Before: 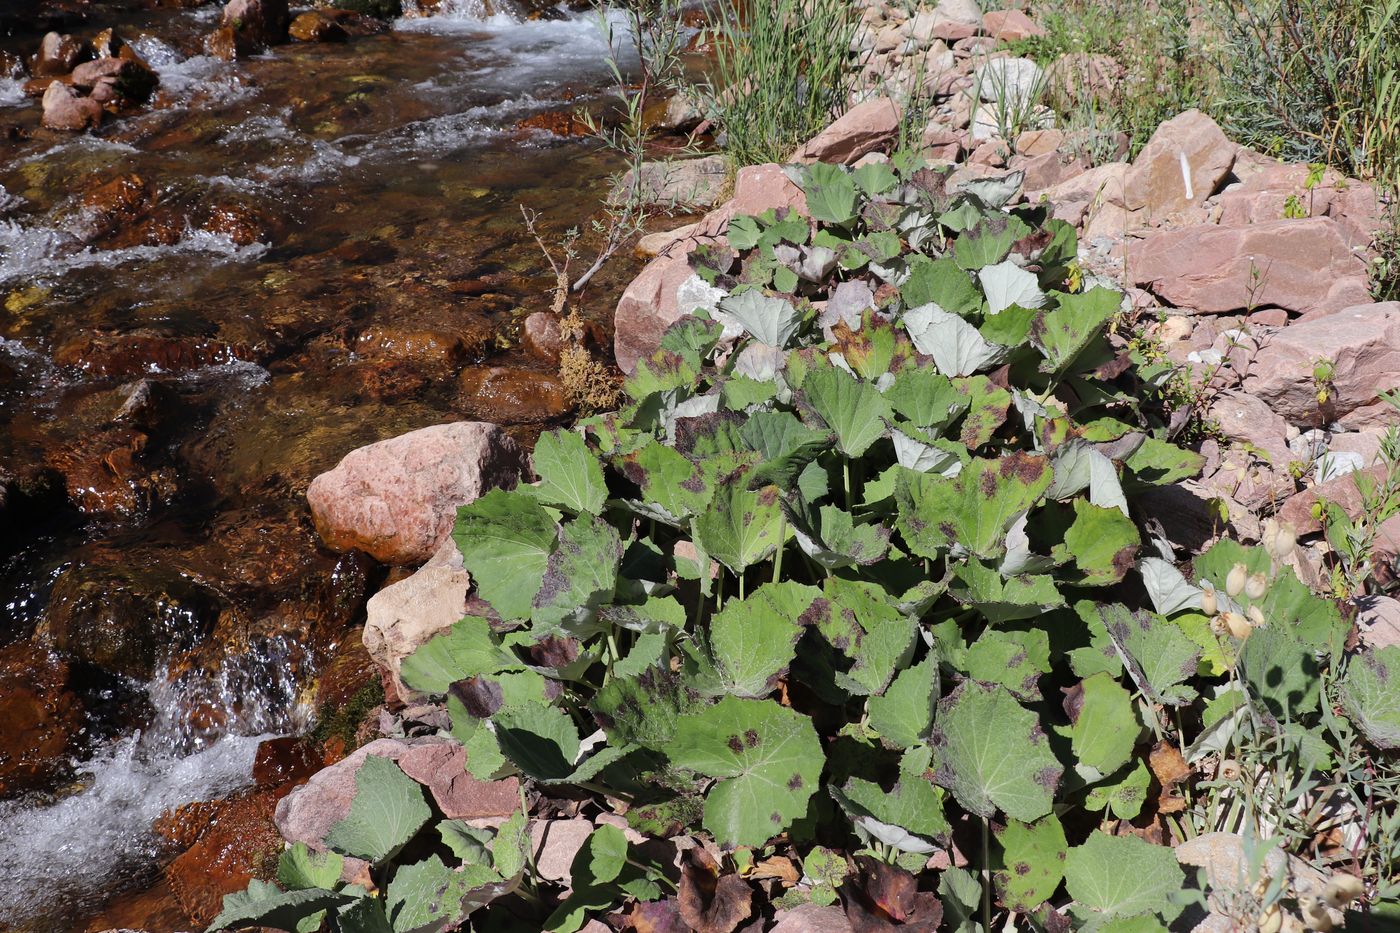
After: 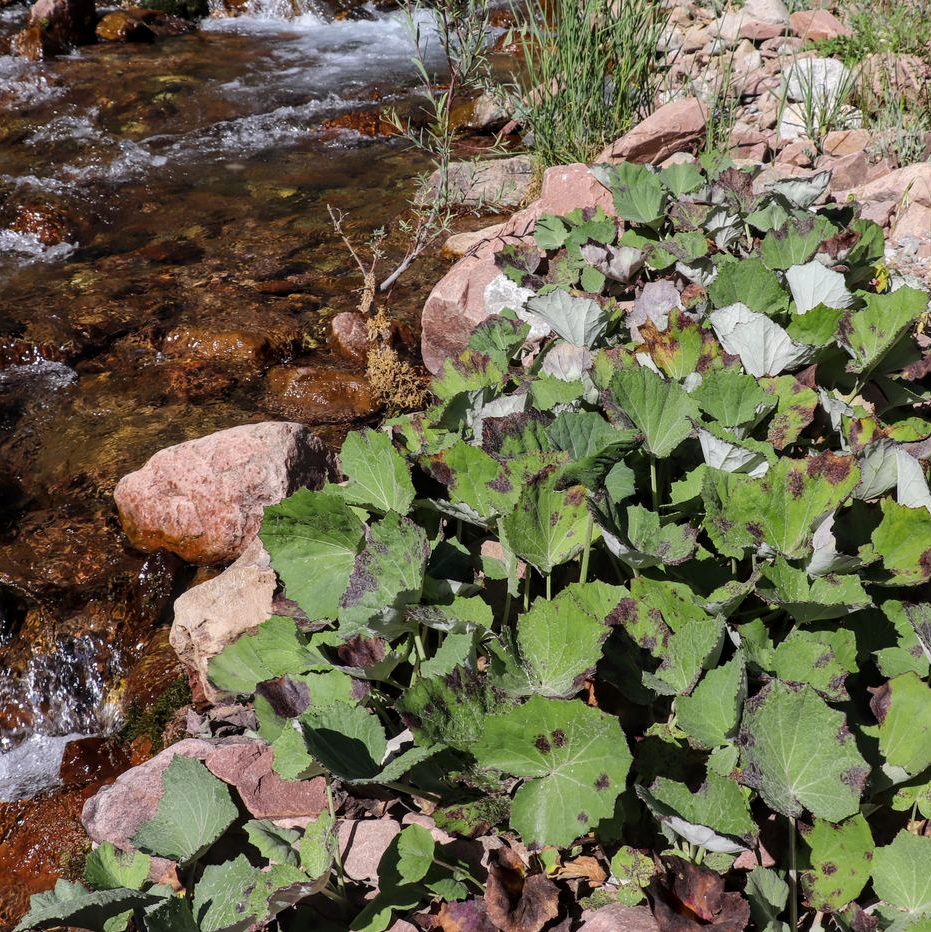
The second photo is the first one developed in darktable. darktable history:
crop and rotate: left 13.802%, right 19.678%
local contrast: on, module defaults
color balance rgb: shadows lift › luminance -9.029%, highlights gain › chroma 0.275%, highlights gain › hue 331.64°, perceptual saturation grading › global saturation 0.819%, global vibrance 20%
